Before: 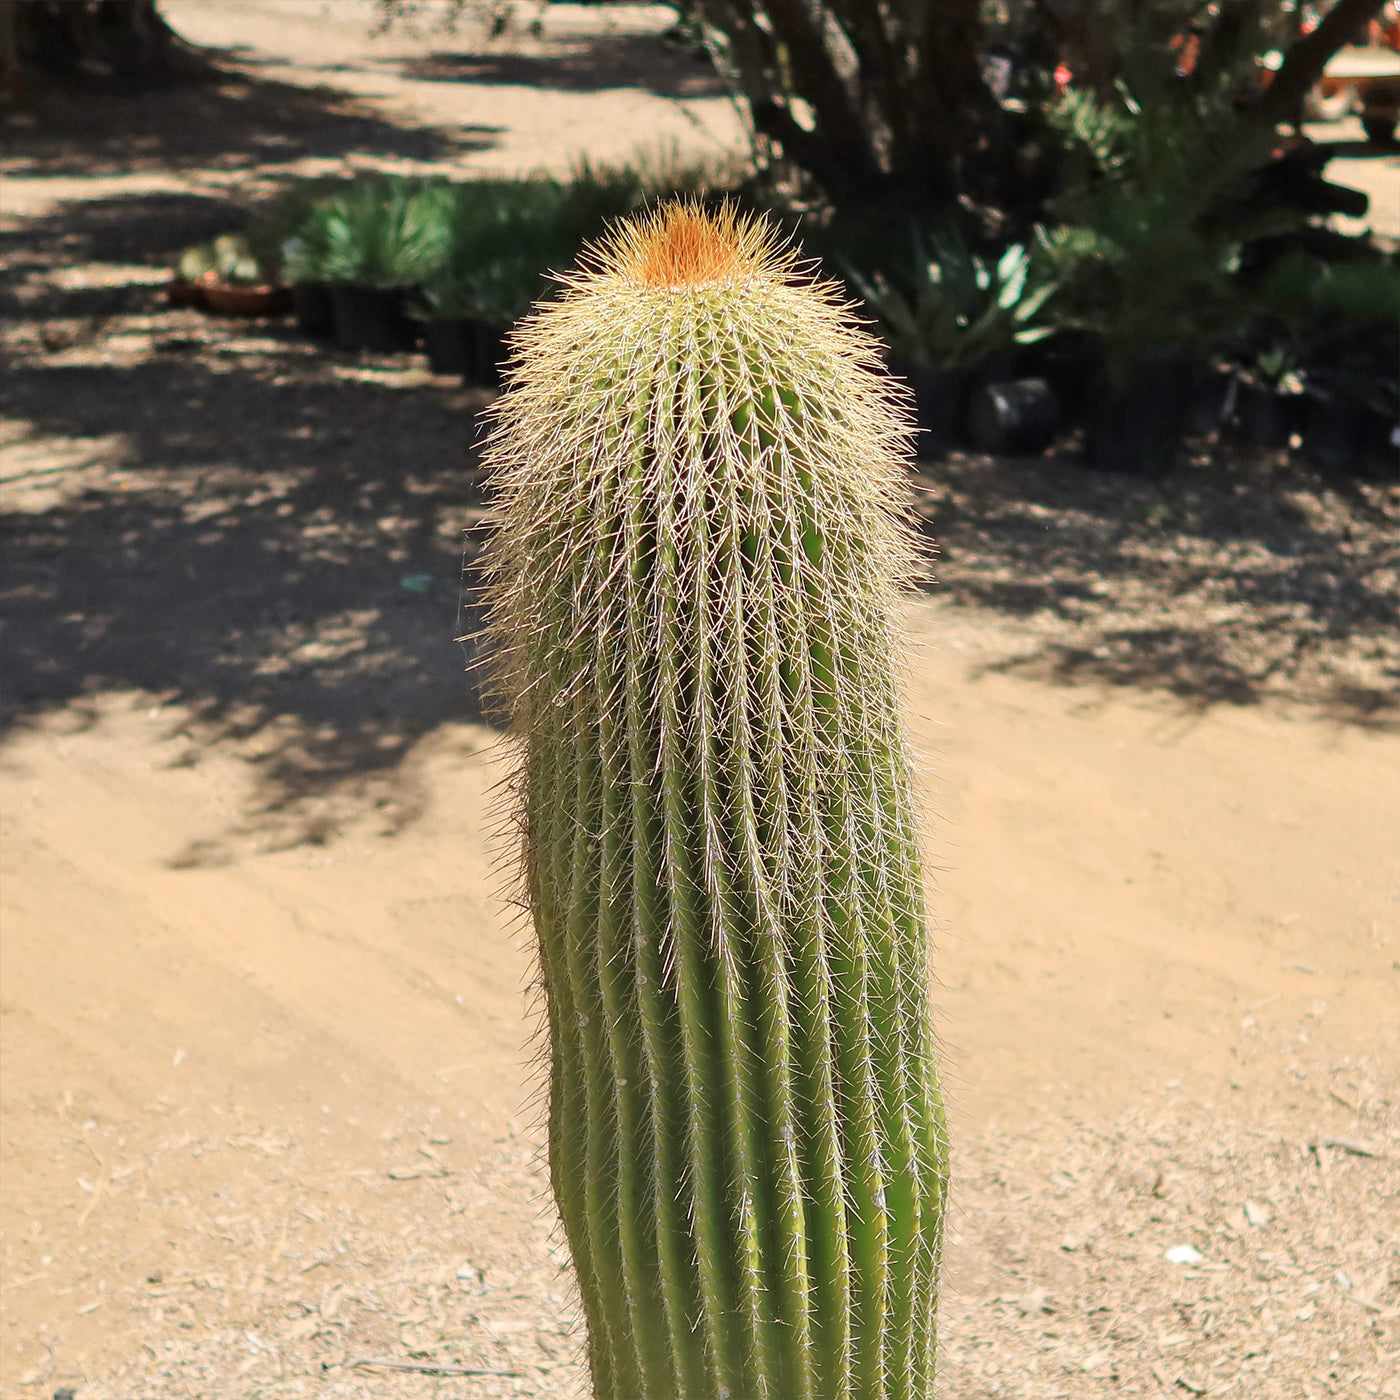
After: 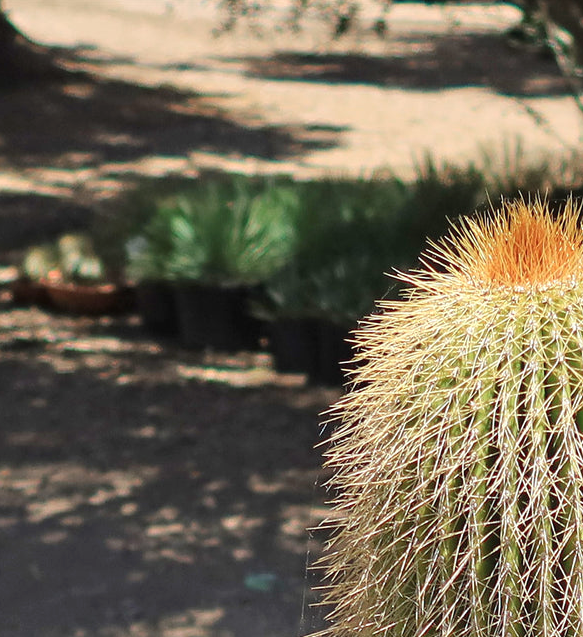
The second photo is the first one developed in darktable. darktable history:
crop and rotate: left 11.167%, top 0.083%, right 47.188%, bottom 54.415%
exposure: black level correction -0.001, exposure 0.08 EV, compensate exposure bias true, compensate highlight preservation false
